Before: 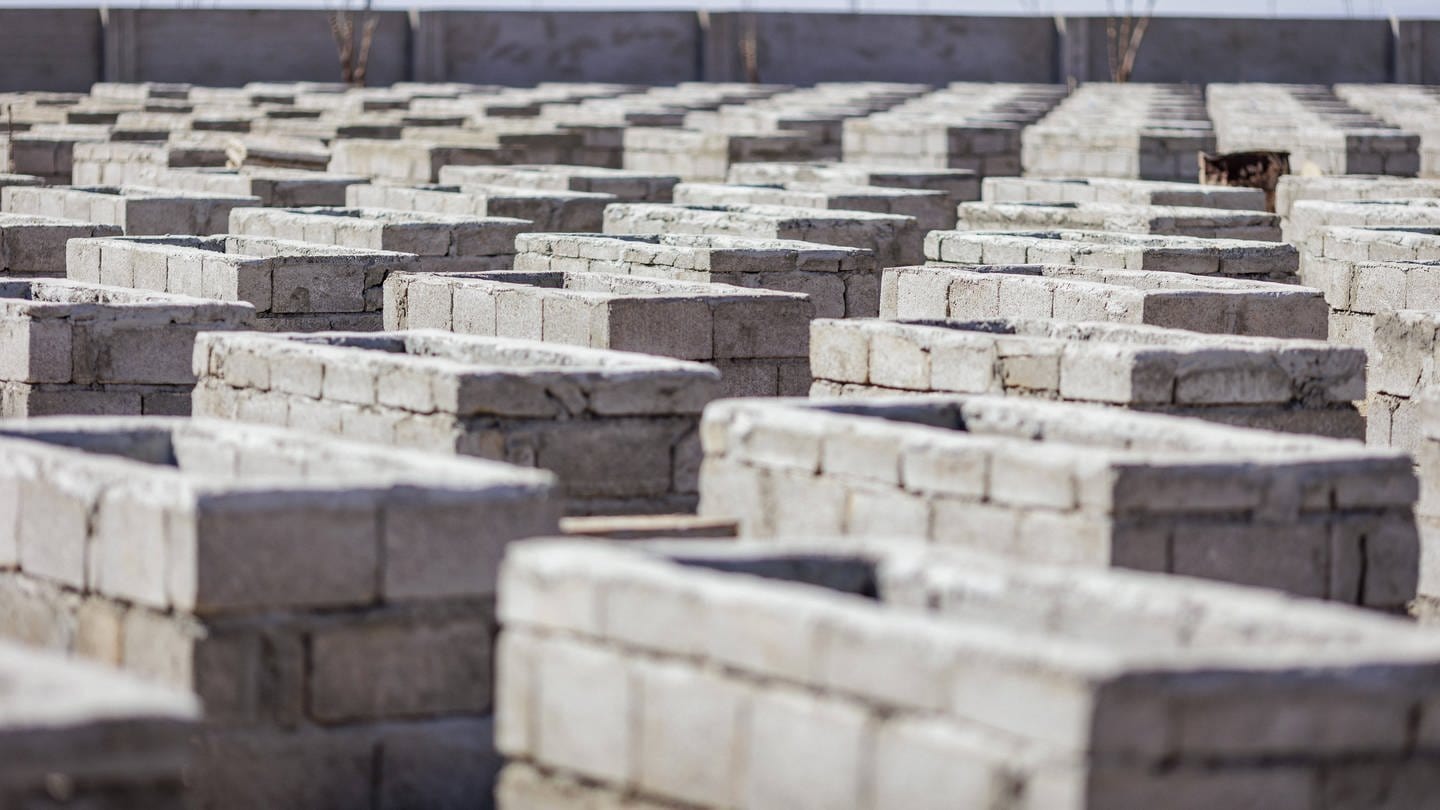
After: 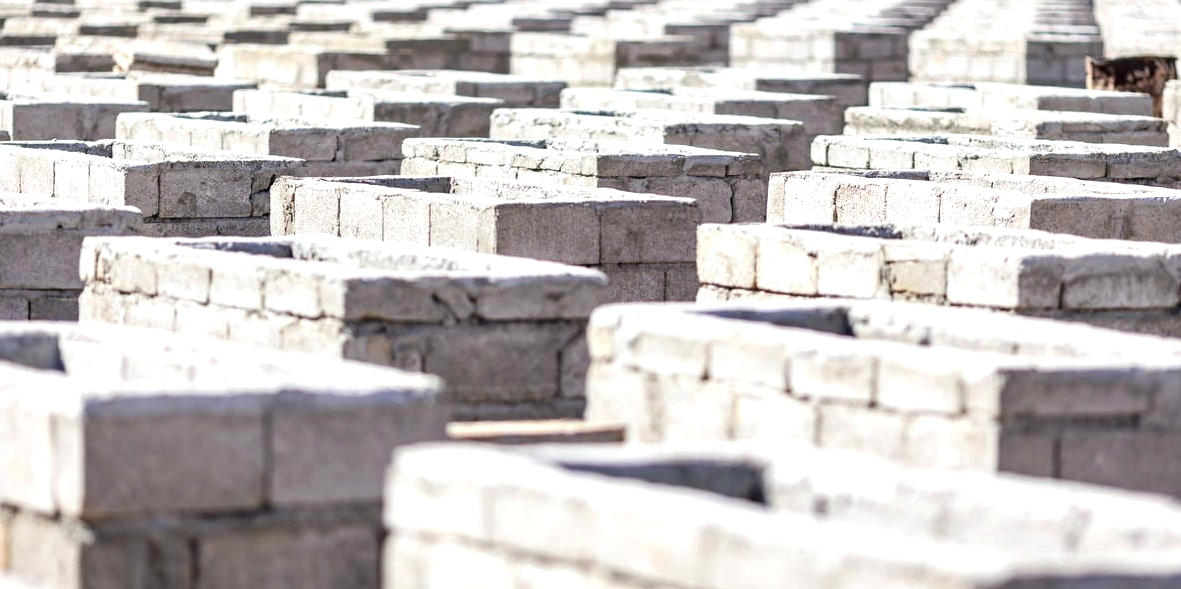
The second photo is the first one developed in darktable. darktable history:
exposure: exposure 0.74 EV, compensate highlight preservation false
crop: left 7.856%, top 11.836%, right 10.12%, bottom 15.387%
